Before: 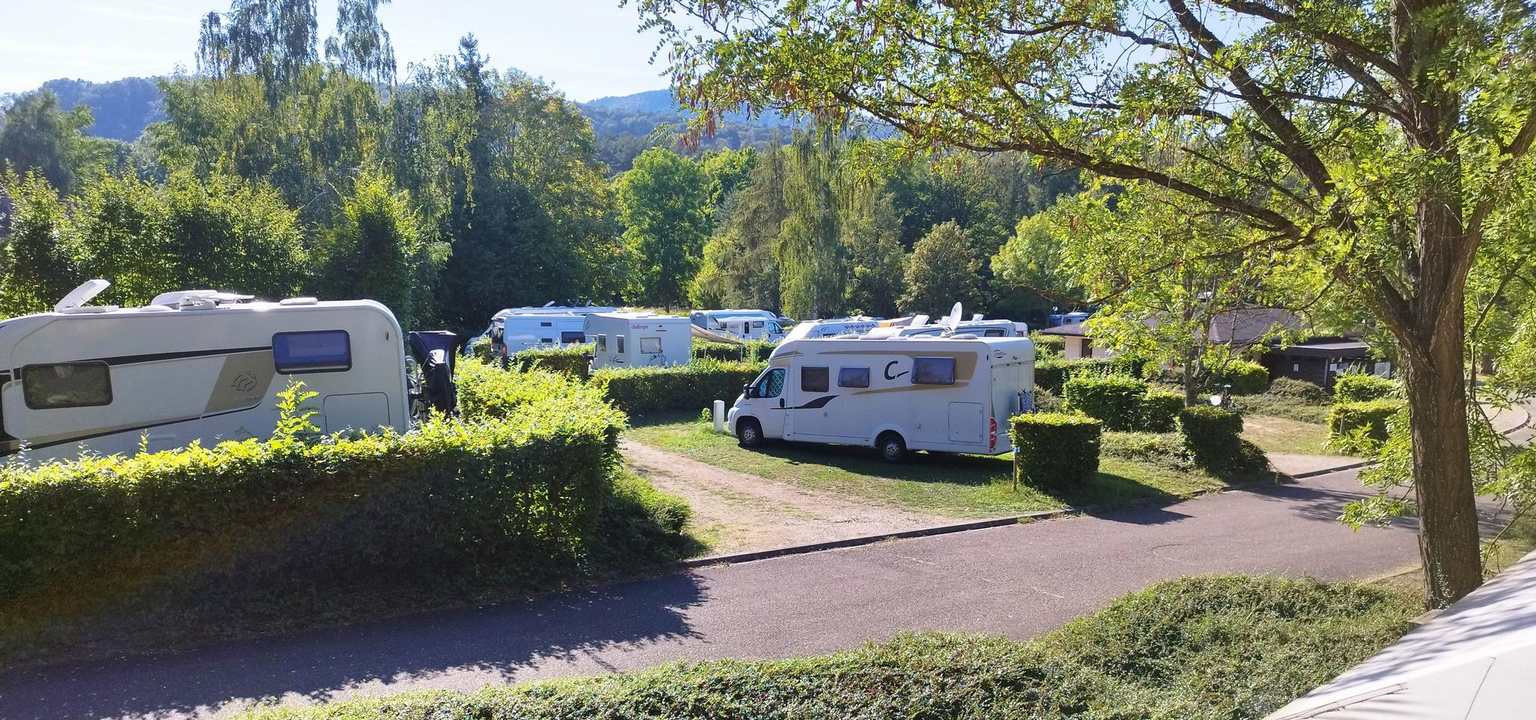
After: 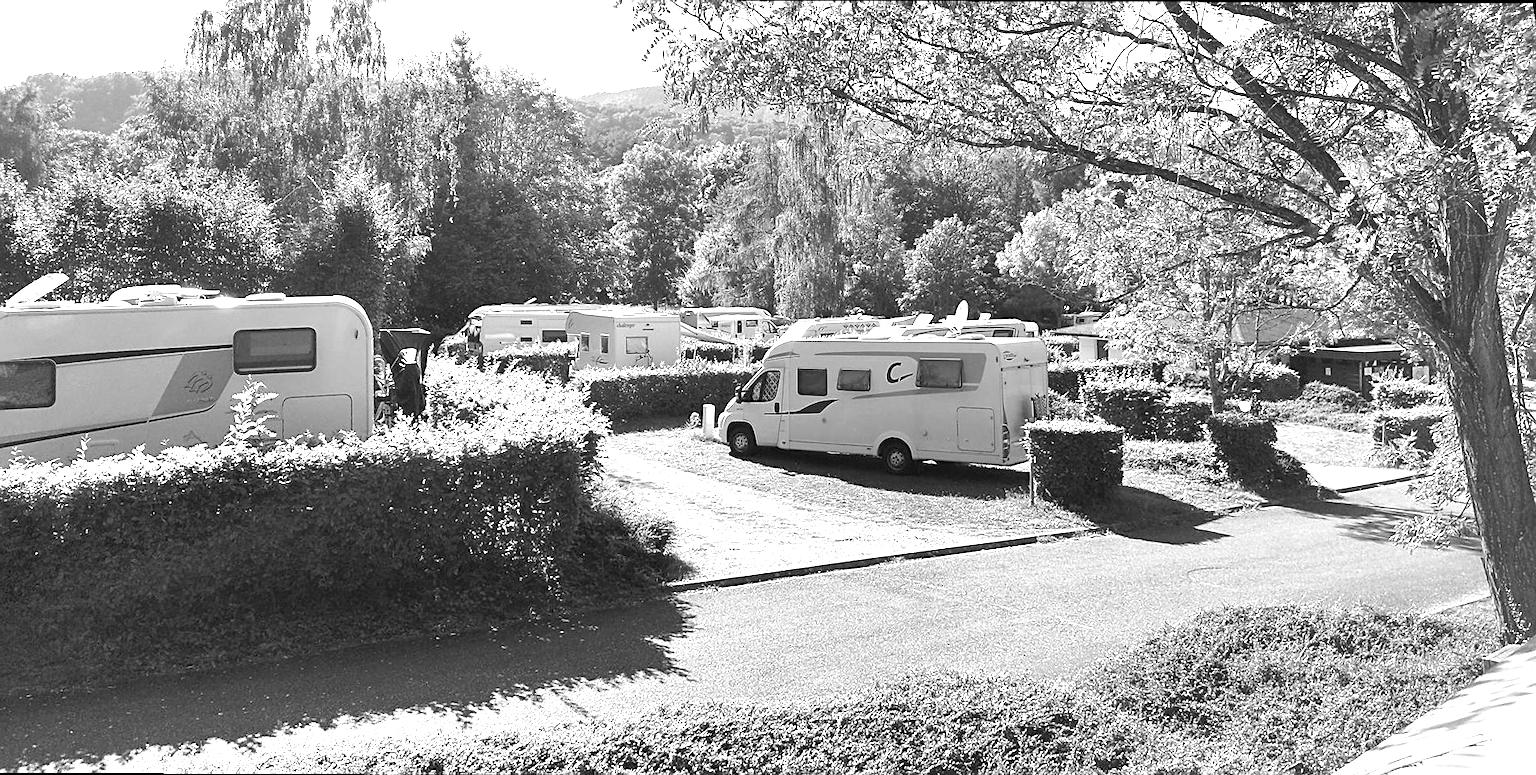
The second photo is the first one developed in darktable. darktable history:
sharpen: on, module defaults
white balance: red 0.983, blue 1.036
exposure: black level correction 0.001, exposure 1 EV, compensate highlight preservation false
monochrome: on, module defaults
rotate and perspective: rotation 0.215°, lens shift (vertical) -0.139, crop left 0.069, crop right 0.939, crop top 0.002, crop bottom 0.996
